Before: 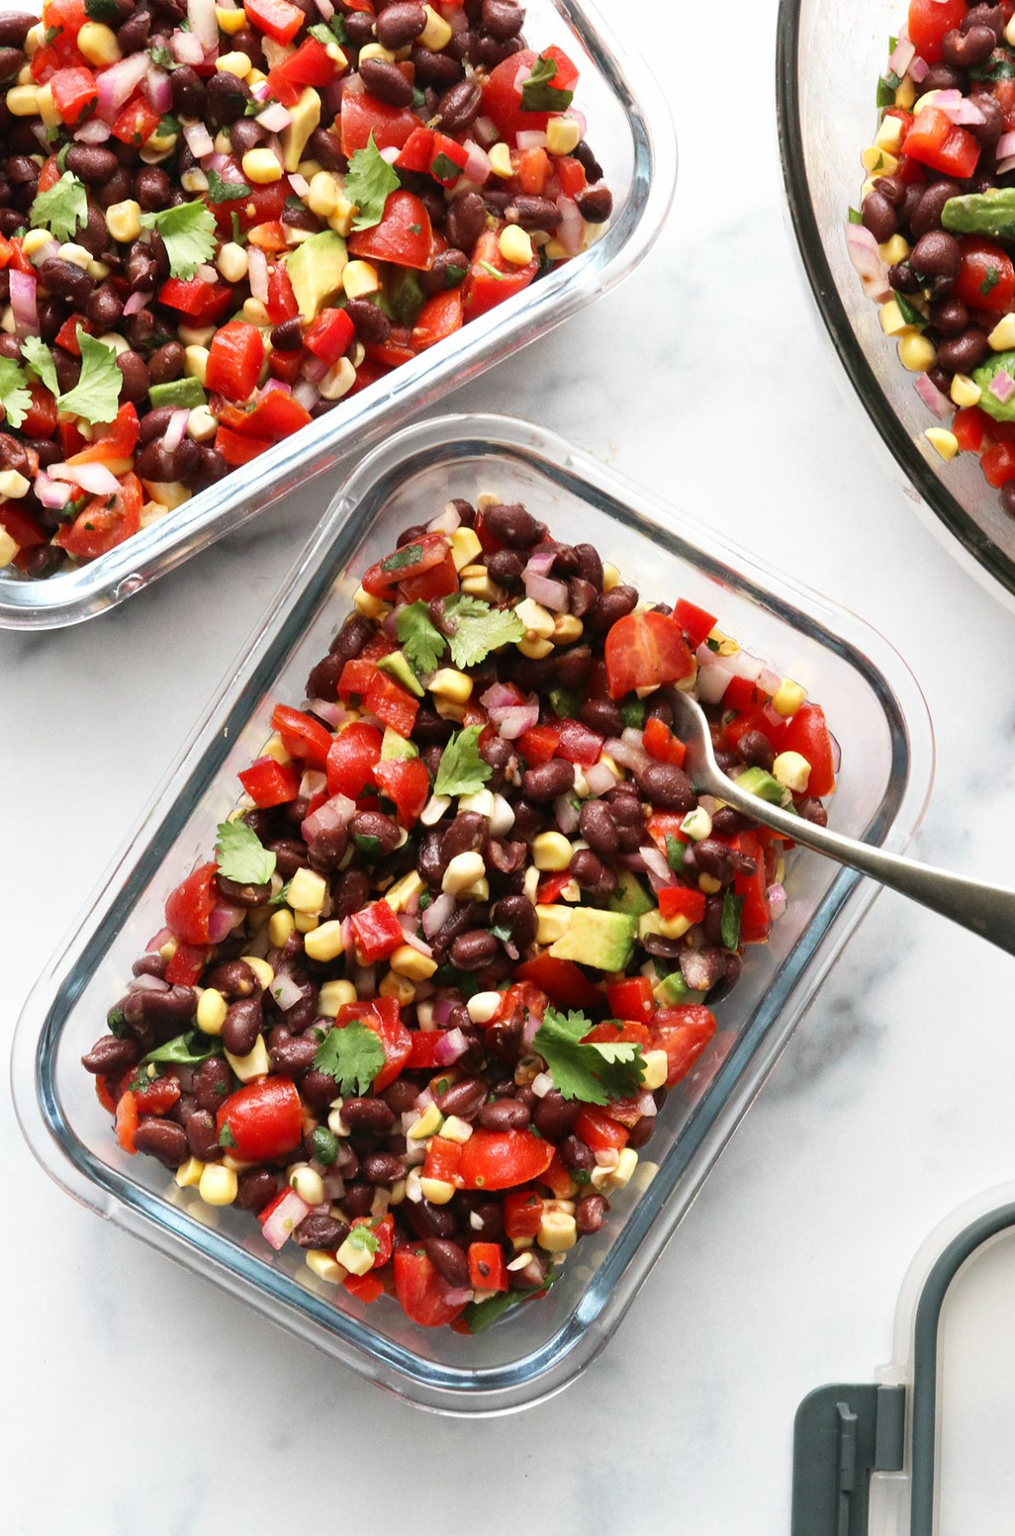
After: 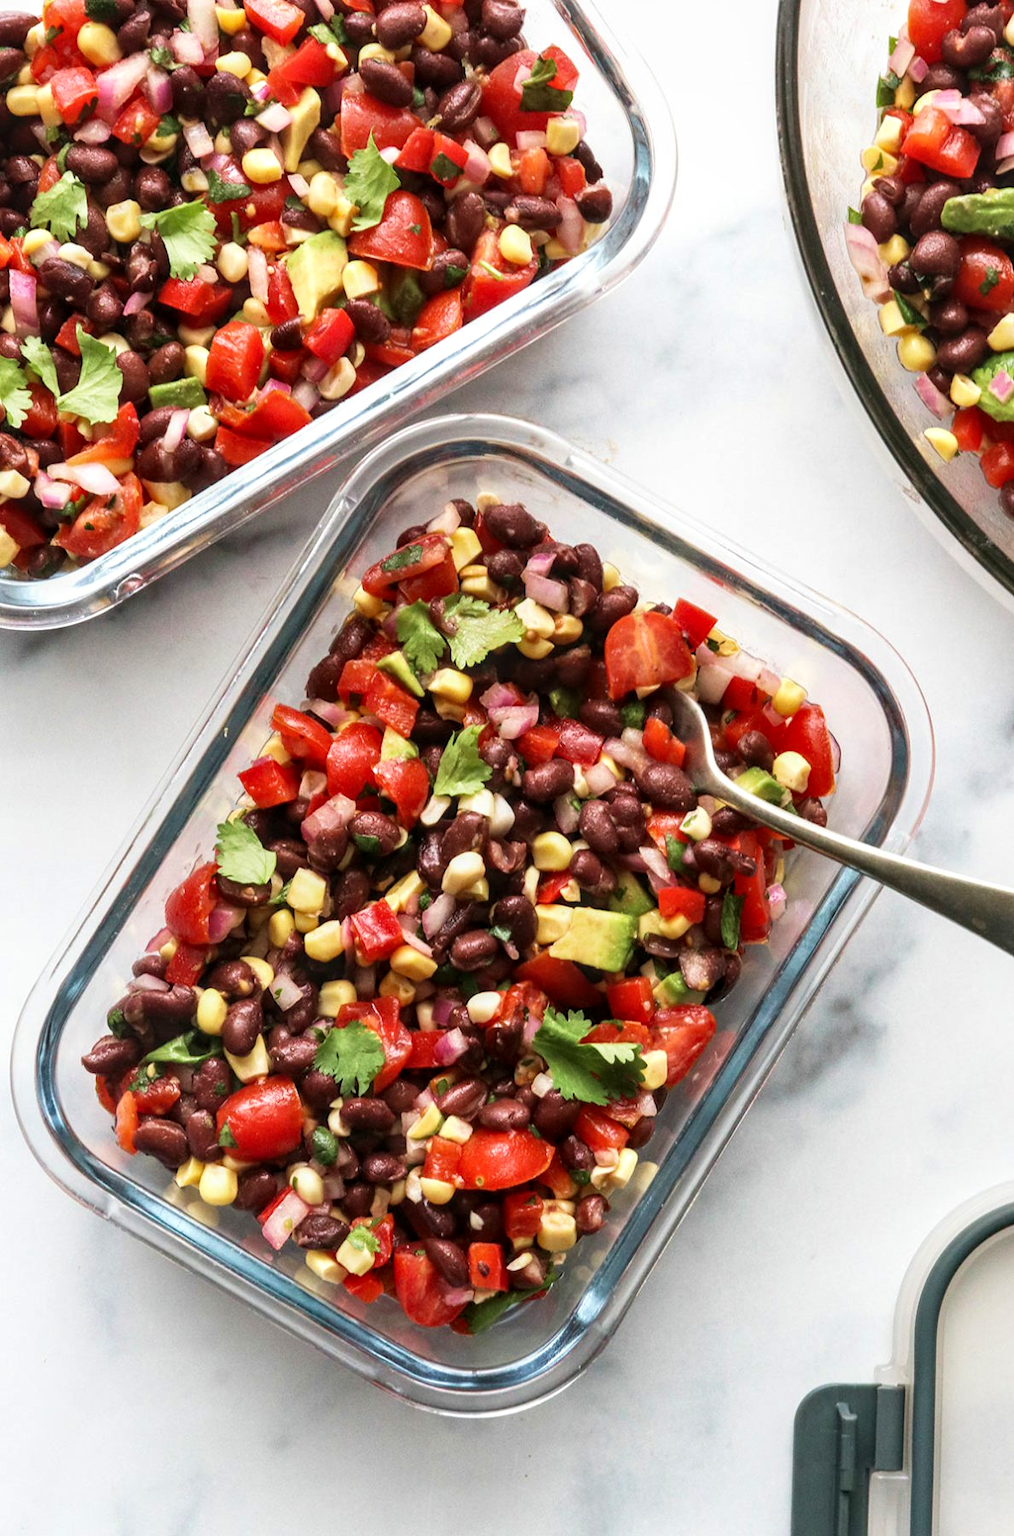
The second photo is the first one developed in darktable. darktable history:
local contrast: detail 130%
velvia: on, module defaults
